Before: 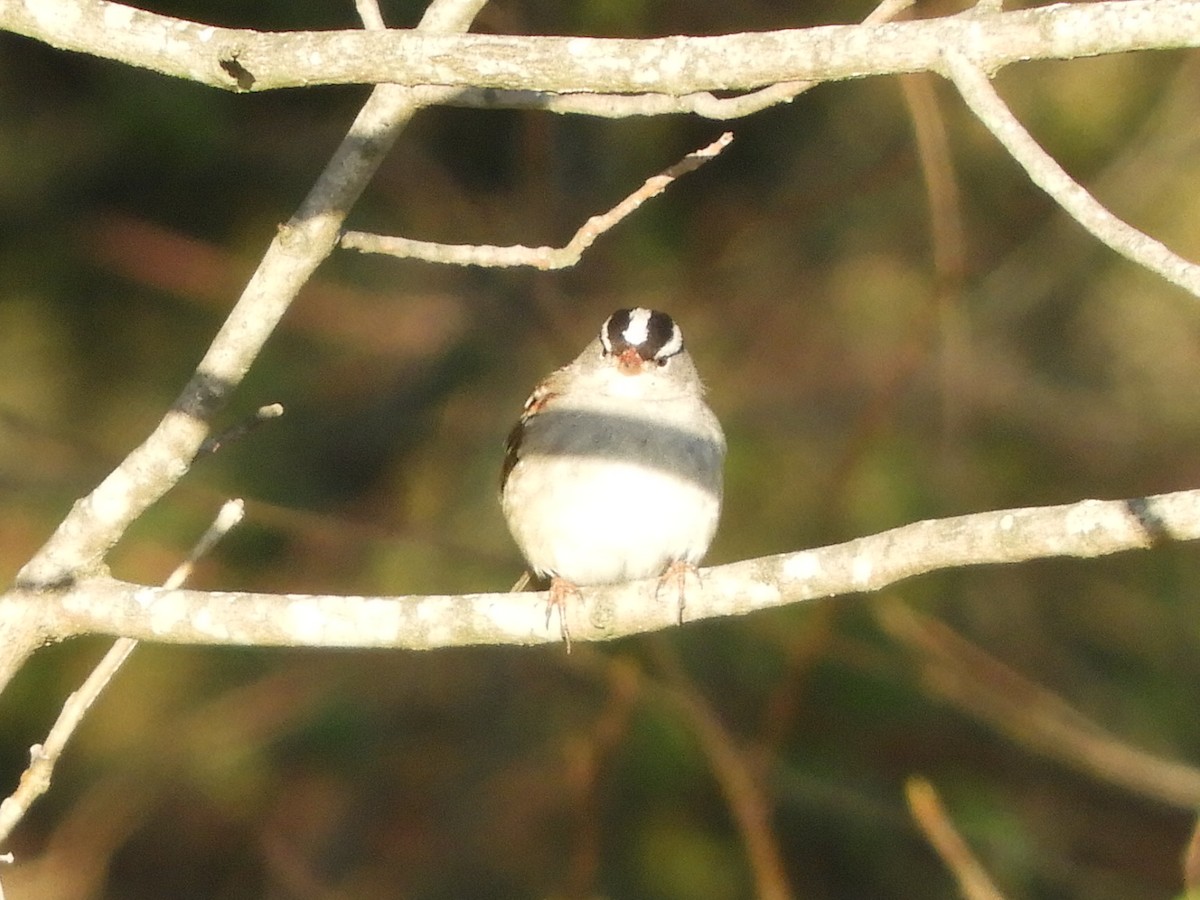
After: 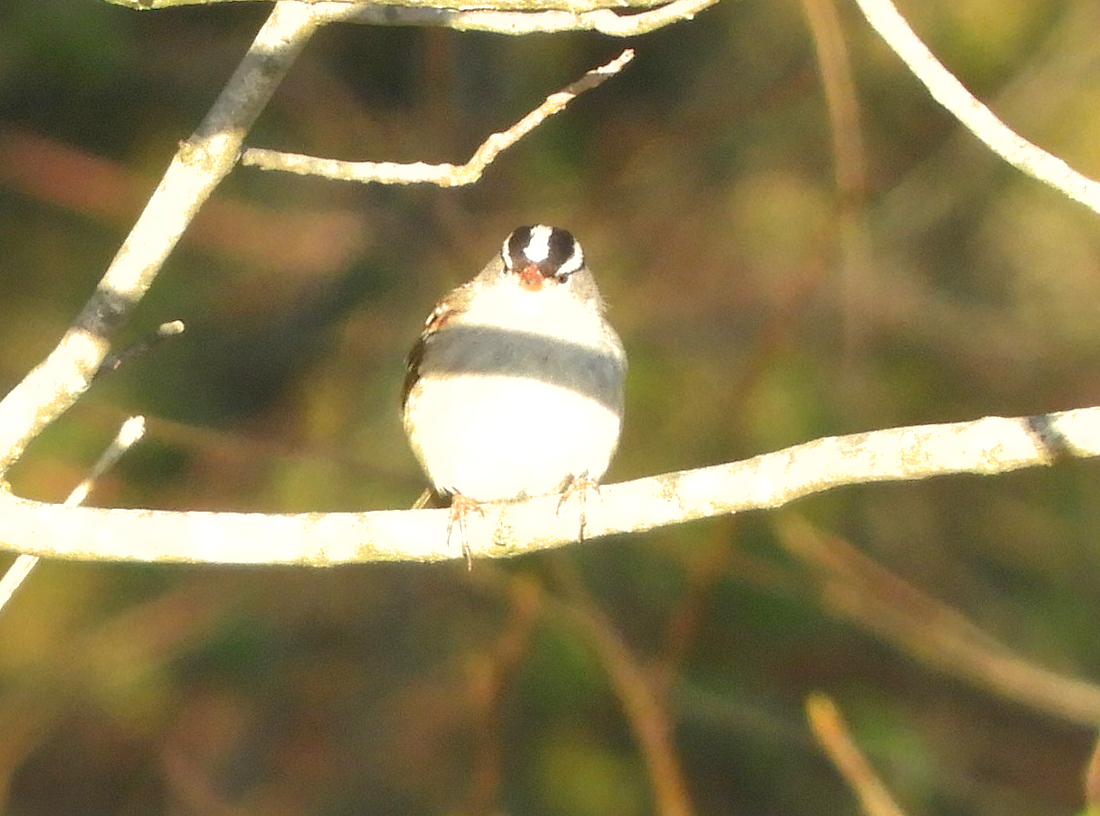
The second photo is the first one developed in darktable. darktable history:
exposure: black level correction 0.001, exposure 0.5 EV, compensate exposure bias true, compensate highlight preservation false
shadows and highlights: on, module defaults
crop and rotate: left 8.262%, top 9.226%
vibrance: on, module defaults
